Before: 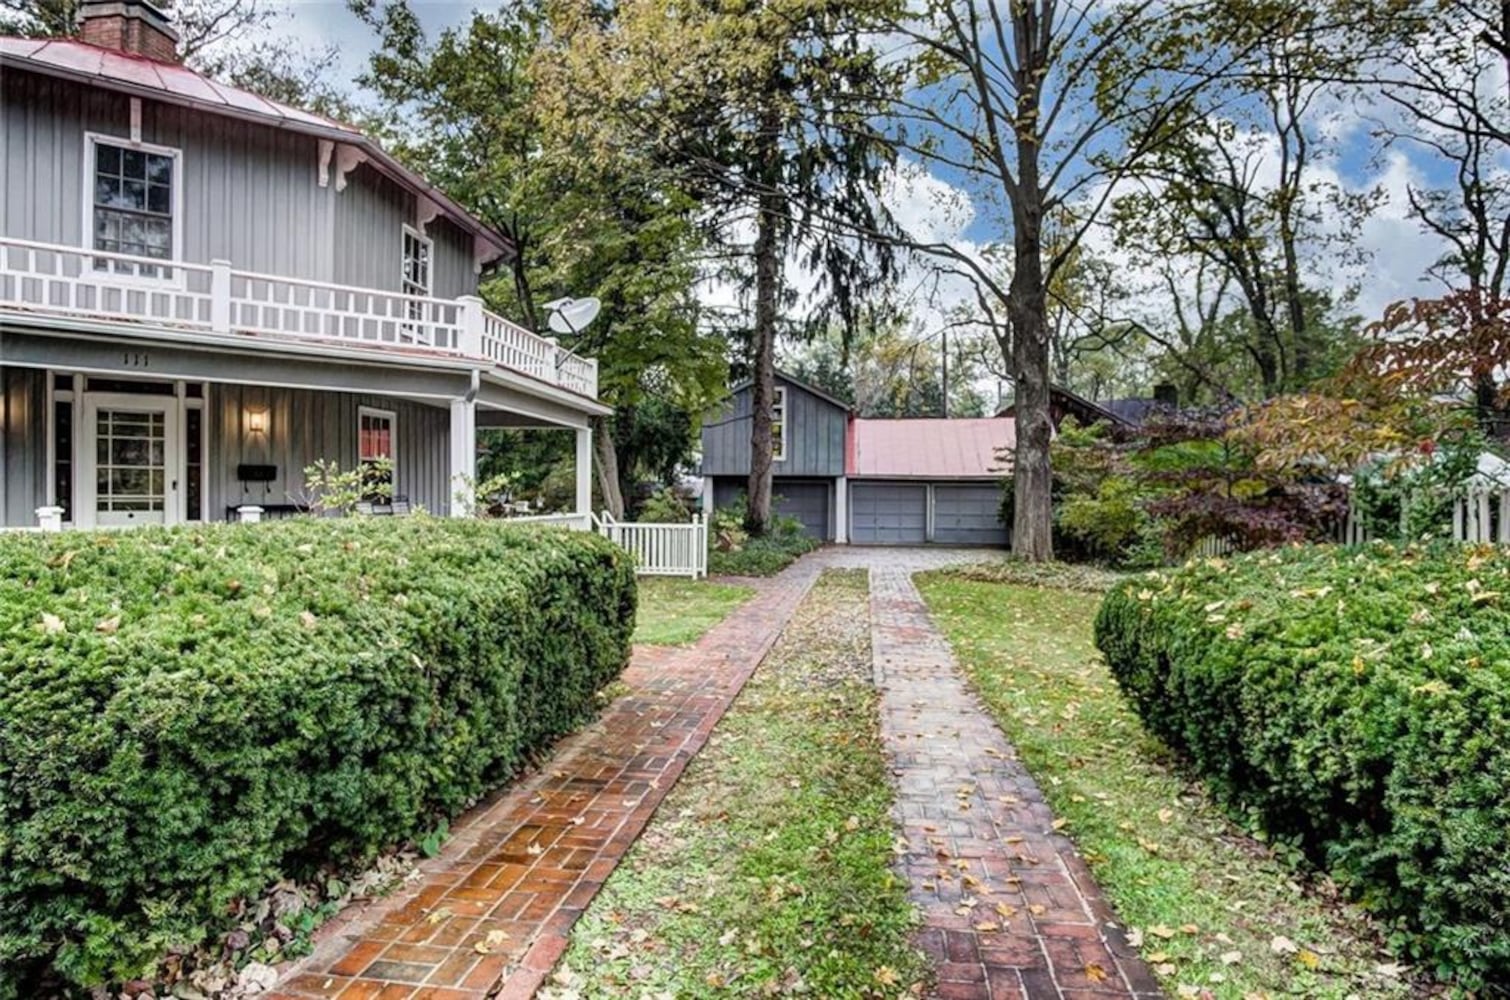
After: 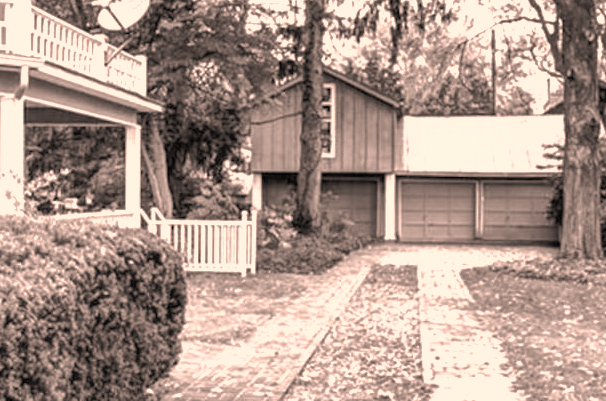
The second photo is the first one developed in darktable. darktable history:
color zones: curves: ch1 [(0, 0.679) (0.143, 0.647) (0.286, 0.261) (0.378, -0.011) (0.571, 0.396) (0.714, 0.399) (0.857, 0.406) (1, 0.679)]
exposure: black level correction 0, exposure 0.947 EV, compensate highlight preservation false
color correction: highlights a* 12.05, highlights b* 11.69
crop: left 29.908%, top 30.332%, right 29.938%, bottom 29.549%
shadows and highlights: on, module defaults
color calibration: output gray [0.253, 0.26, 0.487, 0], illuminant F (fluorescent), F source F9 (Cool White Deluxe 4150 K) – high CRI, x 0.374, y 0.373, temperature 4152.21 K
